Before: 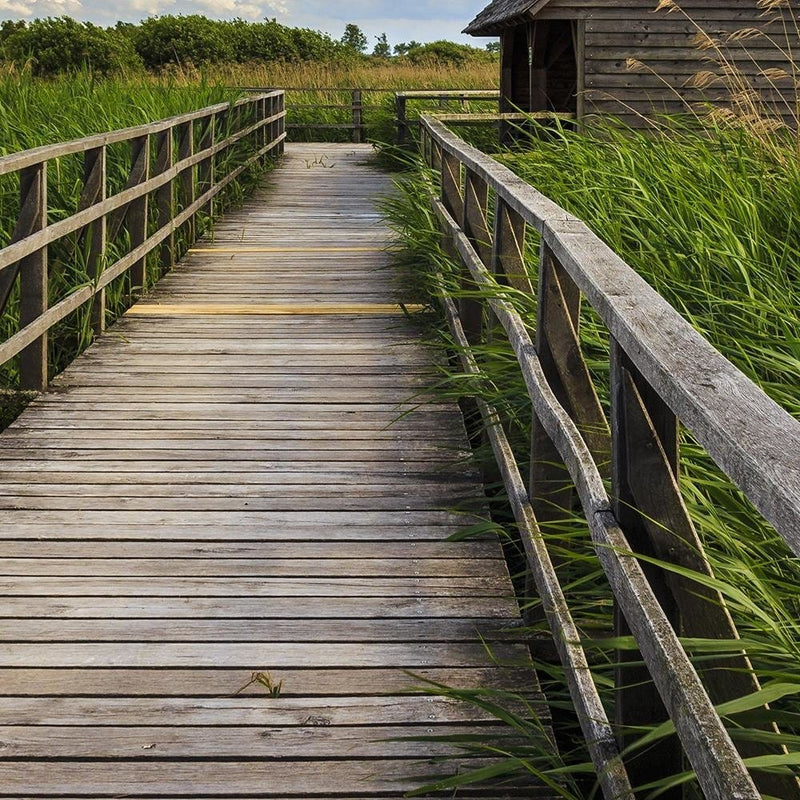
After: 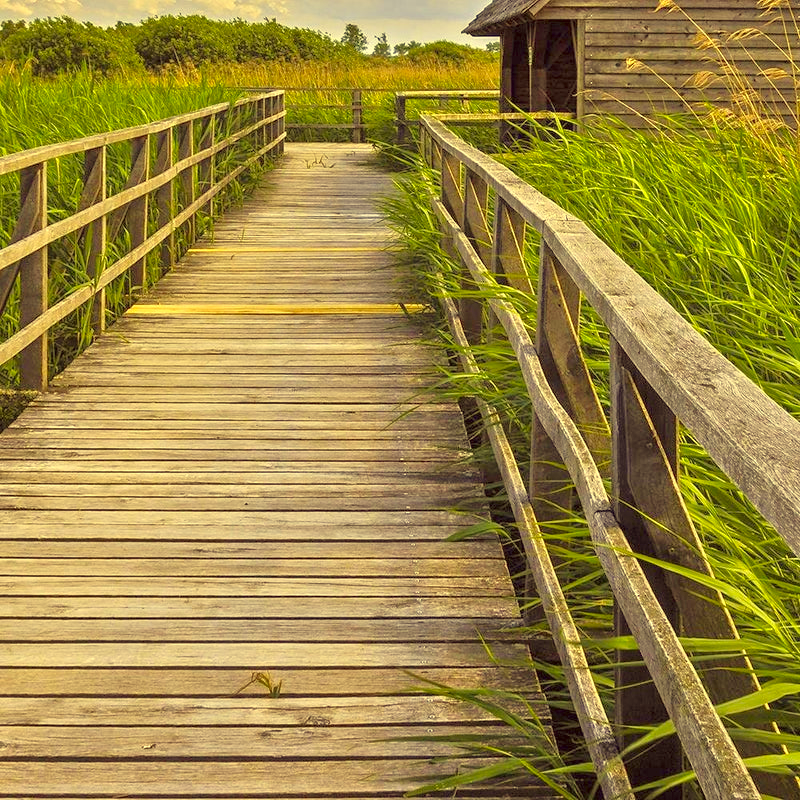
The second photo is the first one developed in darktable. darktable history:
color correction: highlights a* -0.413, highlights b* 39.56, shadows a* 9.9, shadows b* -0.211
tone equalizer: -8 EV 2 EV, -7 EV 1.99 EV, -6 EV 1.96 EV, -5 EV 1.96 EV, -4 EV 1.97 EV, -3 EV 1.5 EV, -2 EV 0.99 EV, -1 EV 0.486 EV, smoothing 1
